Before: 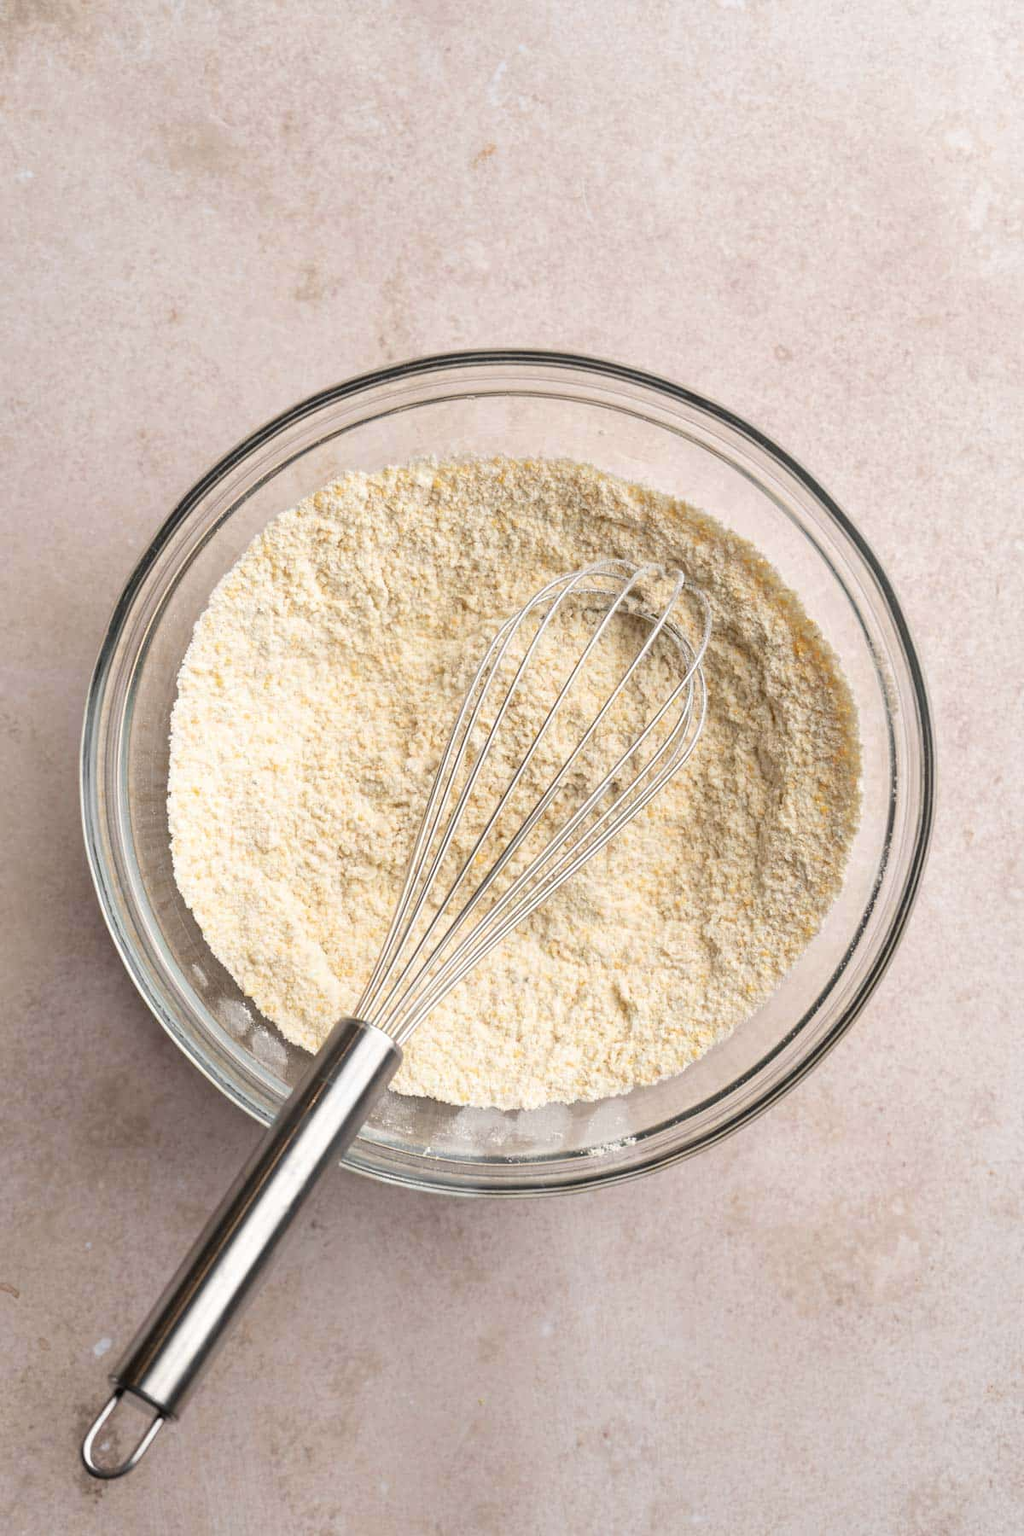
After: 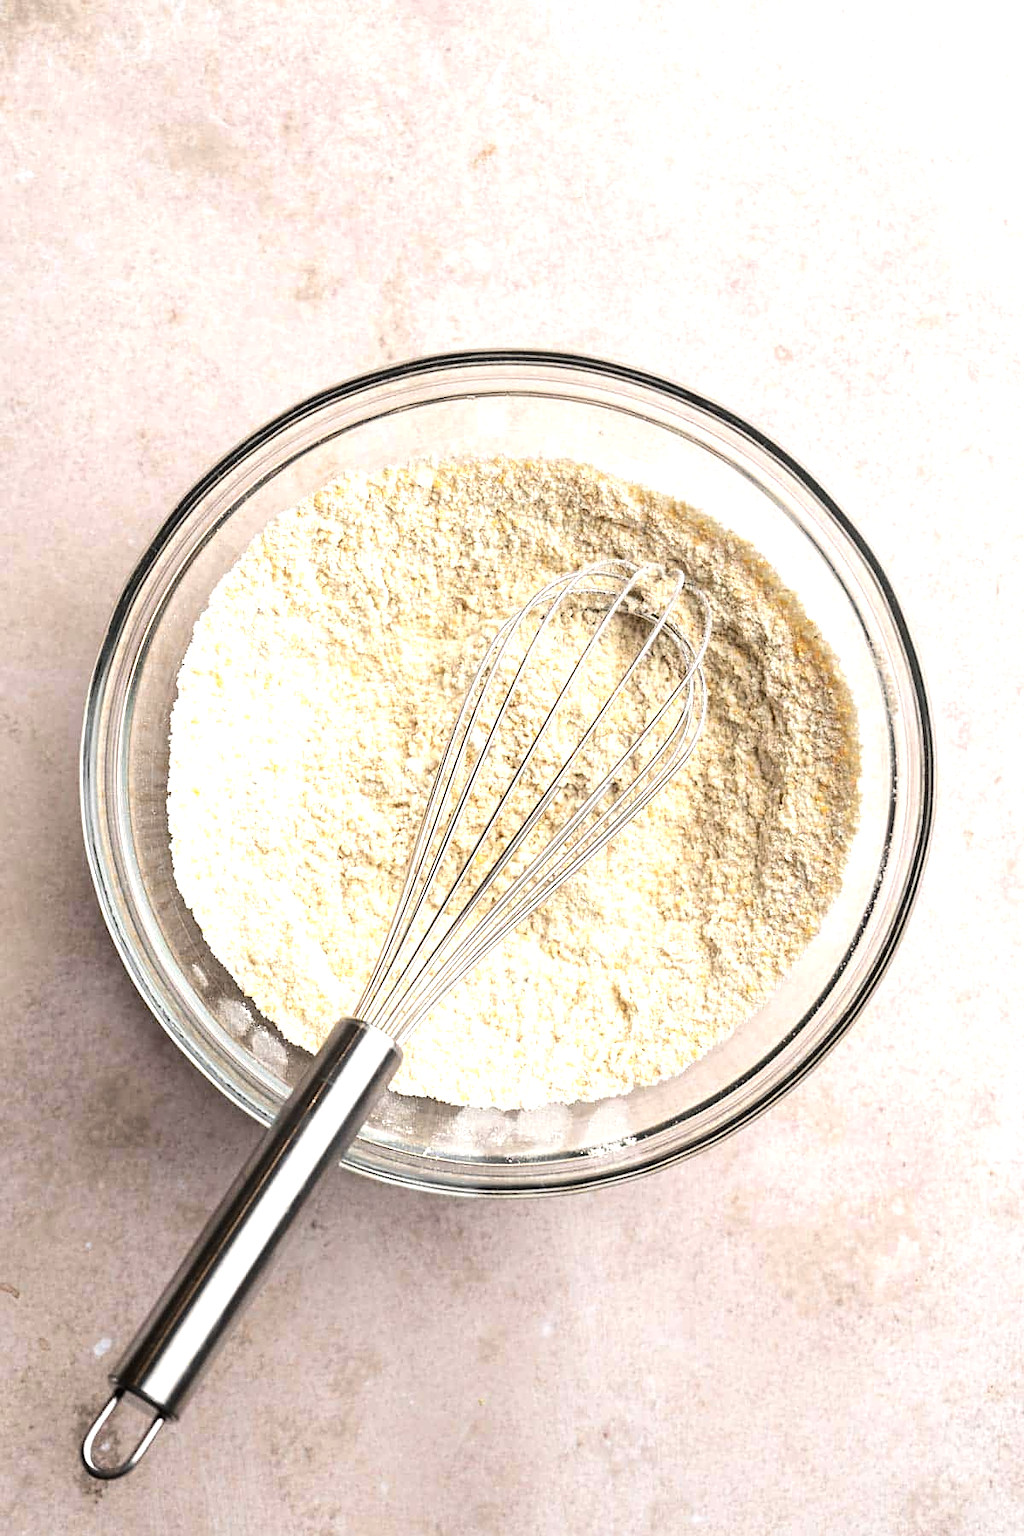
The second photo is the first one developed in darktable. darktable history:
sharpen: radius 1.864, amount 0.398, threshold 1.271
tone equalizer: -8 EV -0.75 EV, -7 EV -0.7 EV, -6 EV -0.6 EV, -5 EV -0.4 EV, -3 EV 0.4 EV, -2 EV 0.6 EV, -1 EV 0.7 EV, +0 EV 0.75 EV, edges refinement/feathering 500, mask exposure compensation -1.57 EV, preserve details no
